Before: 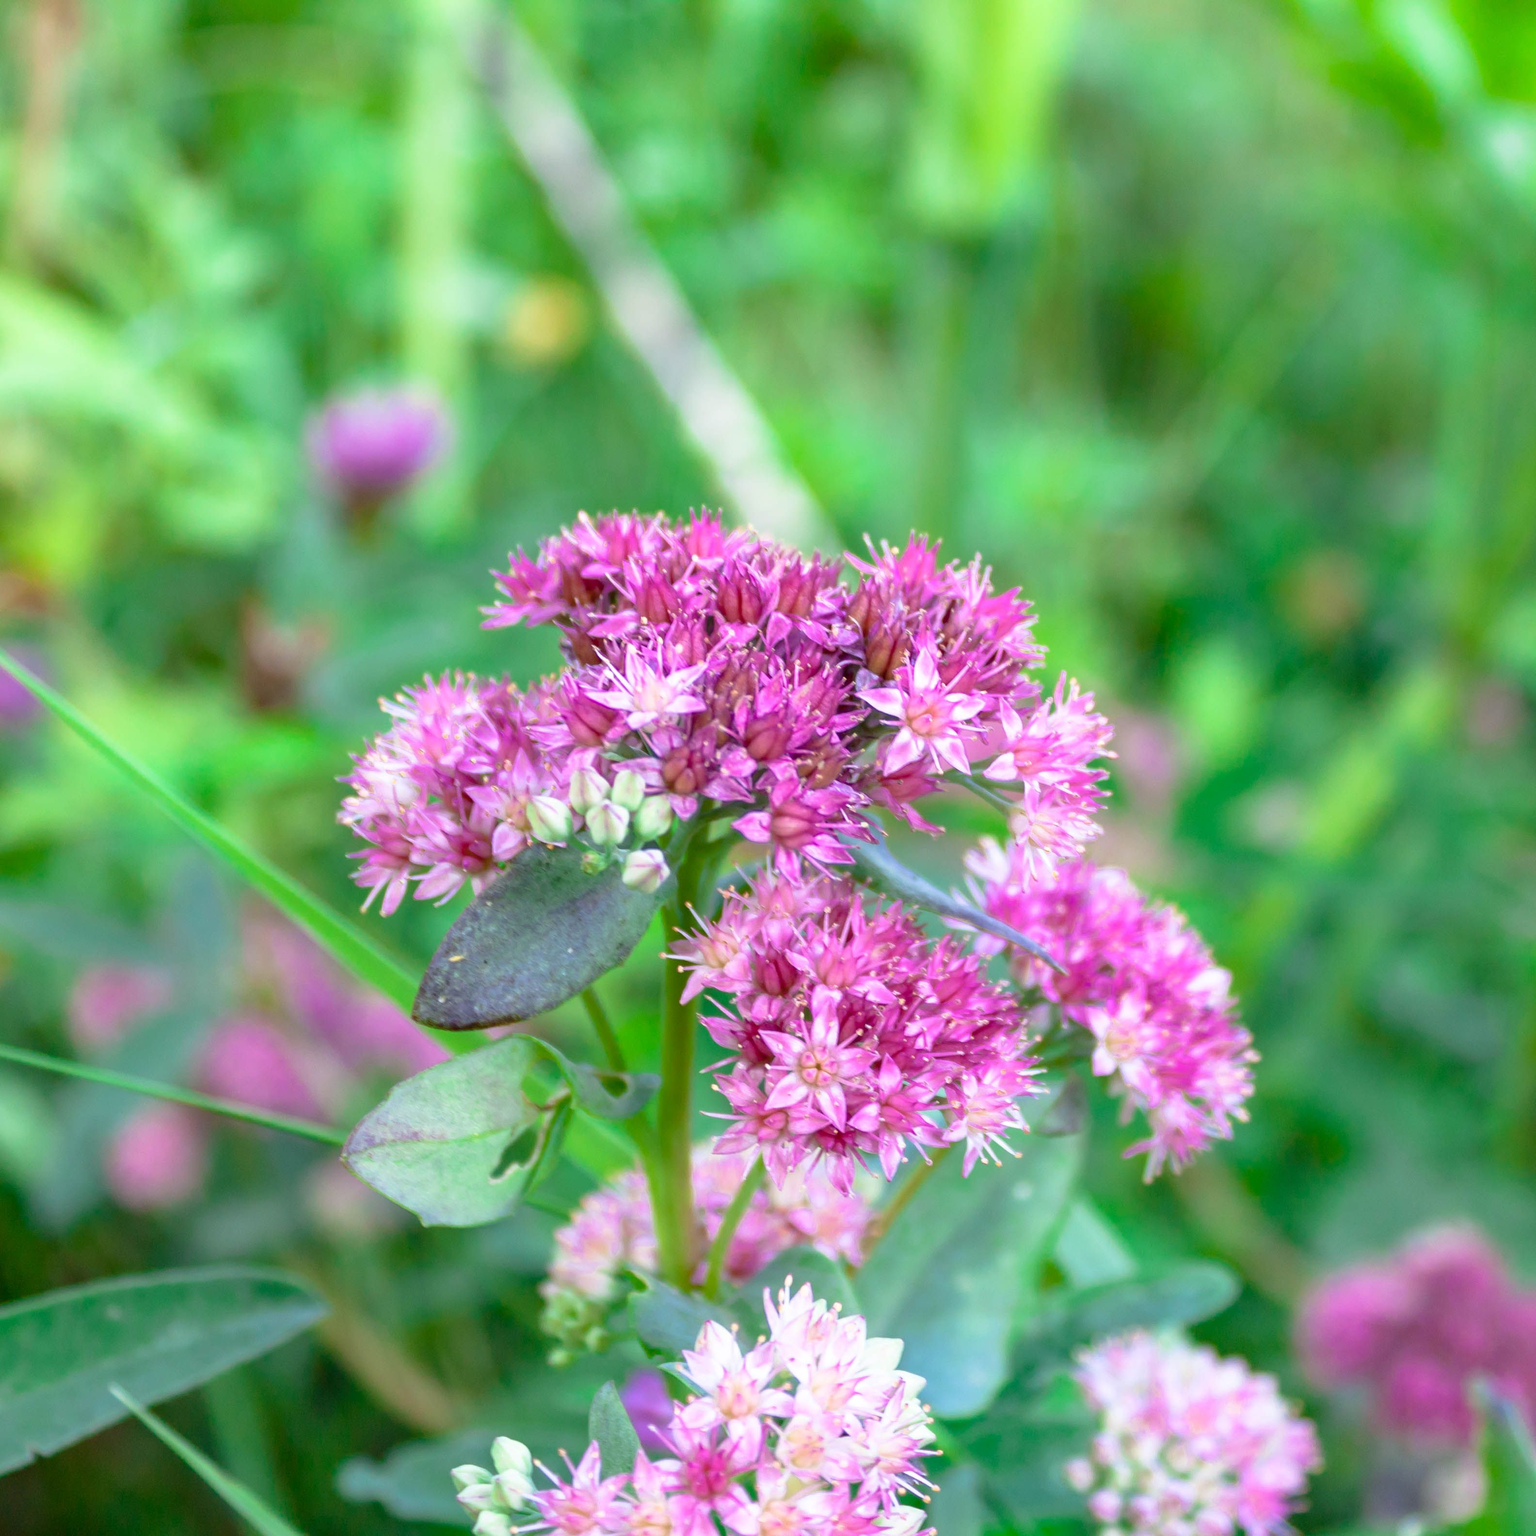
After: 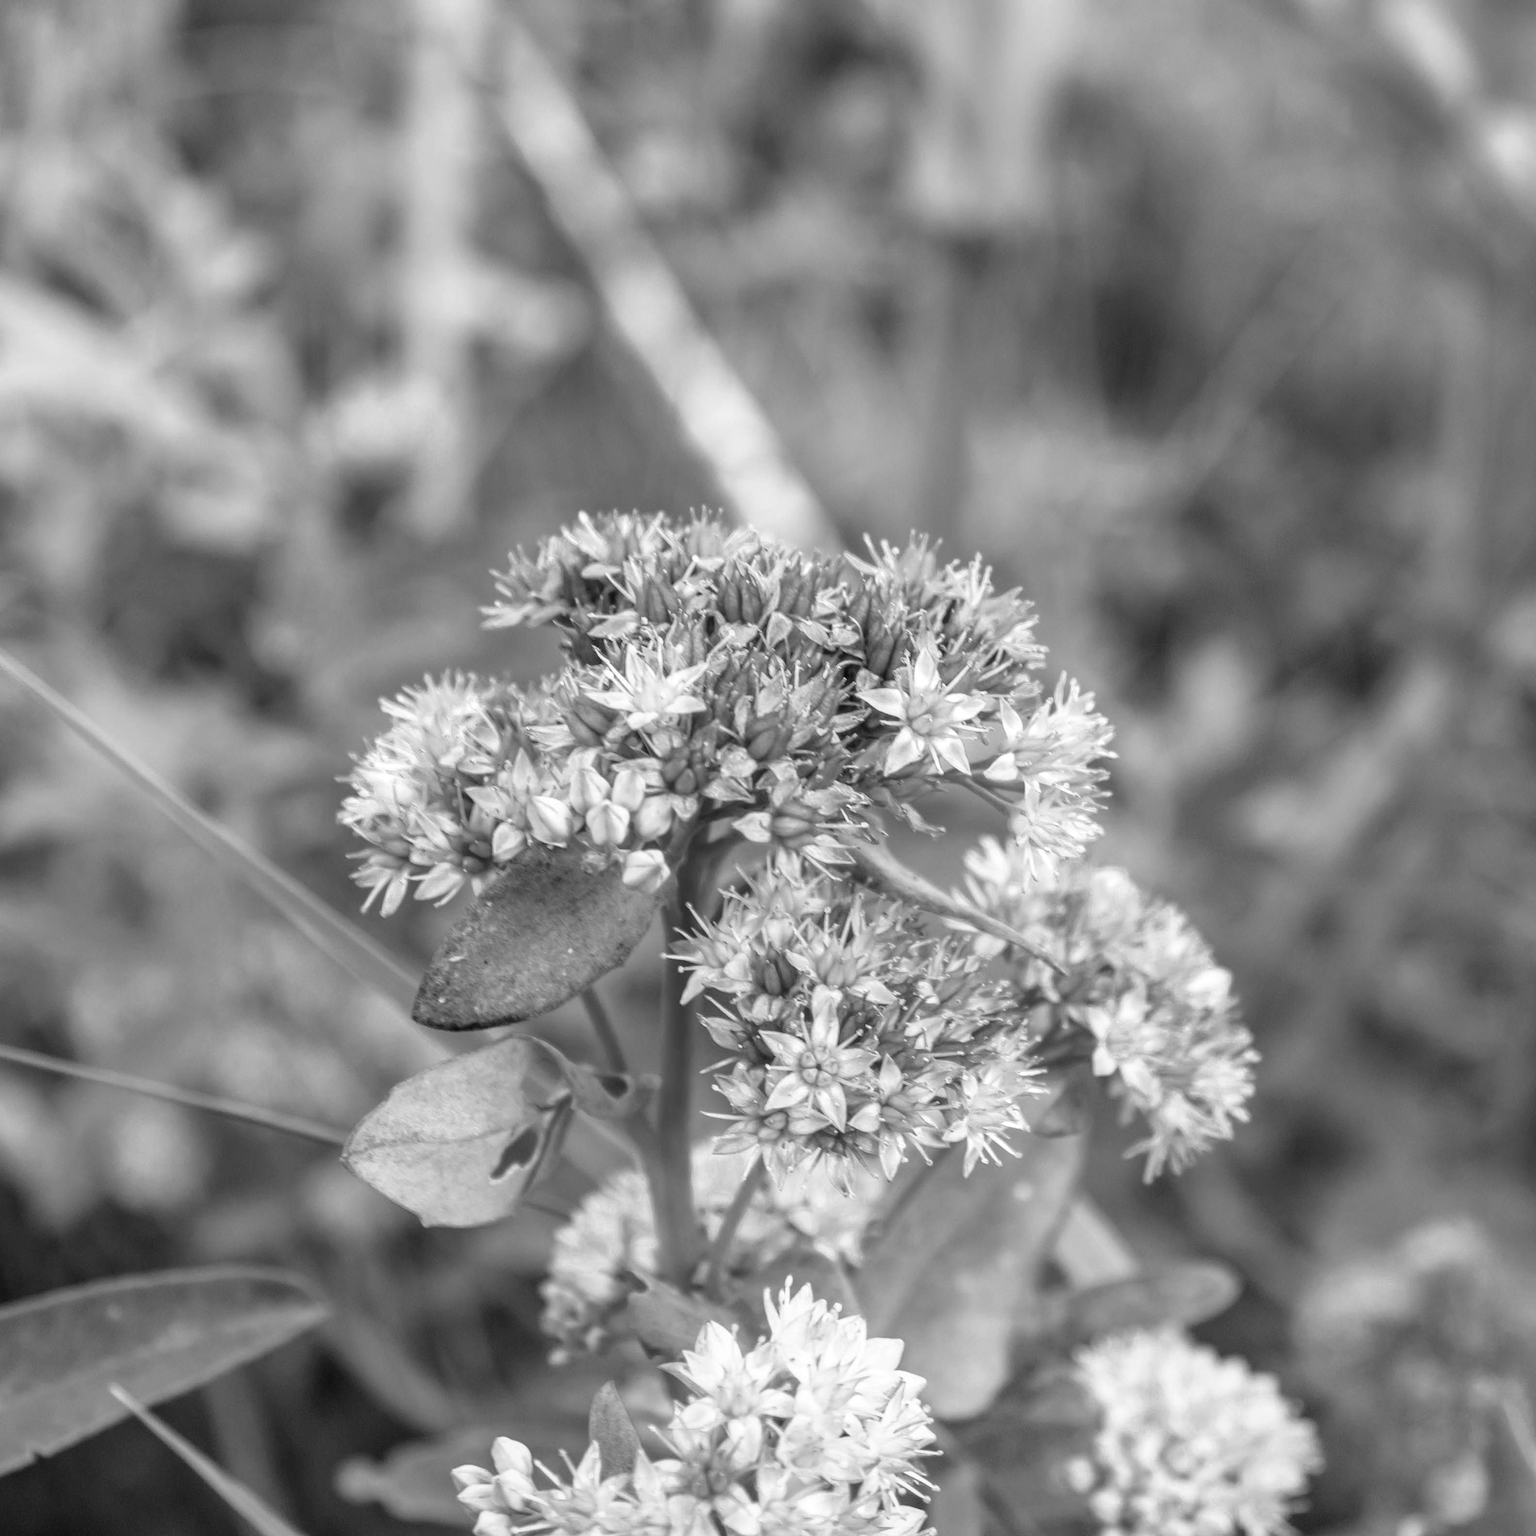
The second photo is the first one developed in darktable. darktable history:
color calibration: output gray [0.23, 0.37, 0.4, 0], gray › normalize channels true, illuminant same as pipeline (D50), adaptation XYZ, x 0.346, y 0.359, gamut compression 0
local contrast: on, module defaults
